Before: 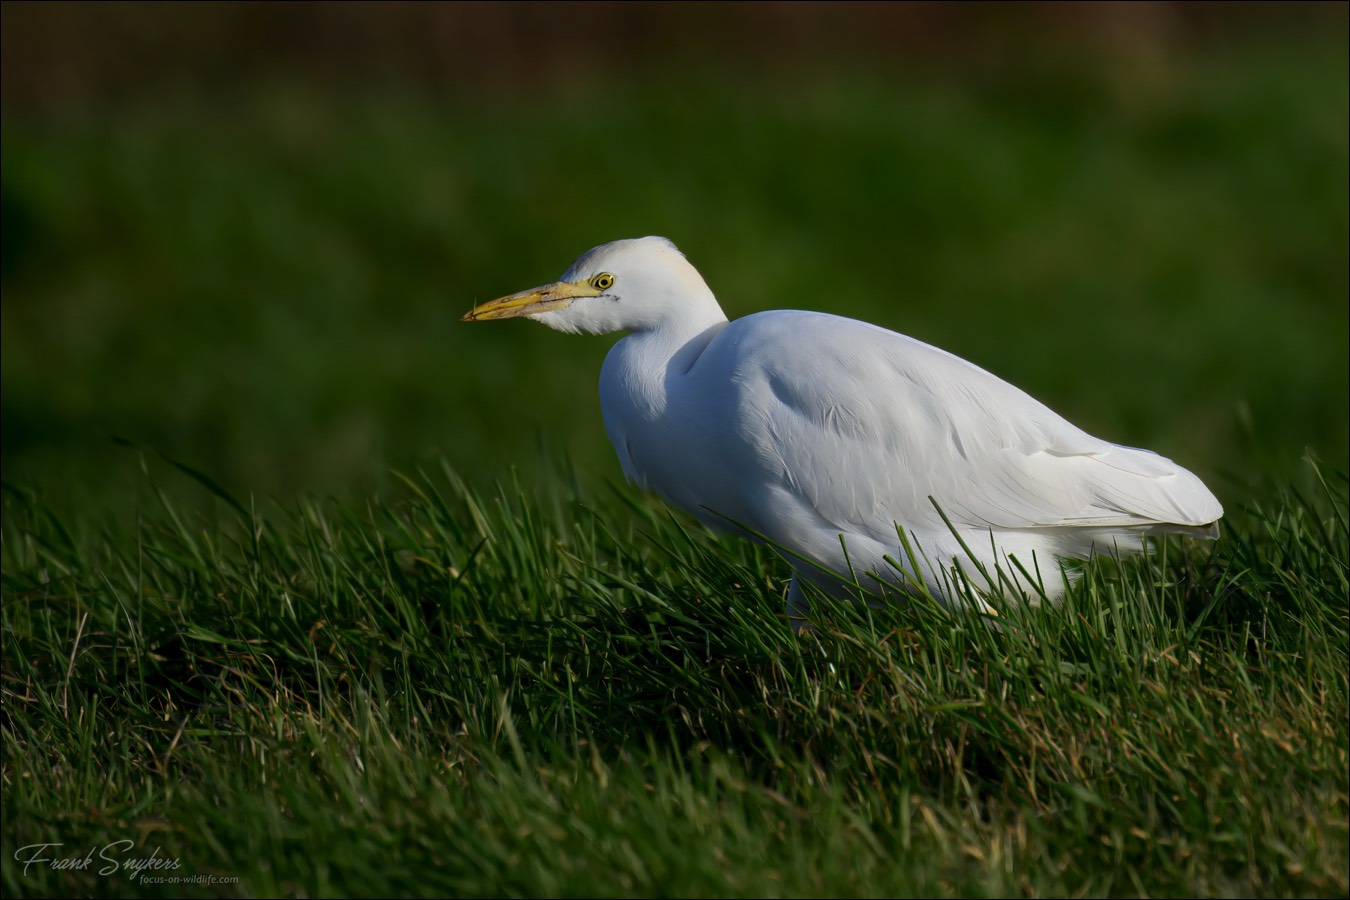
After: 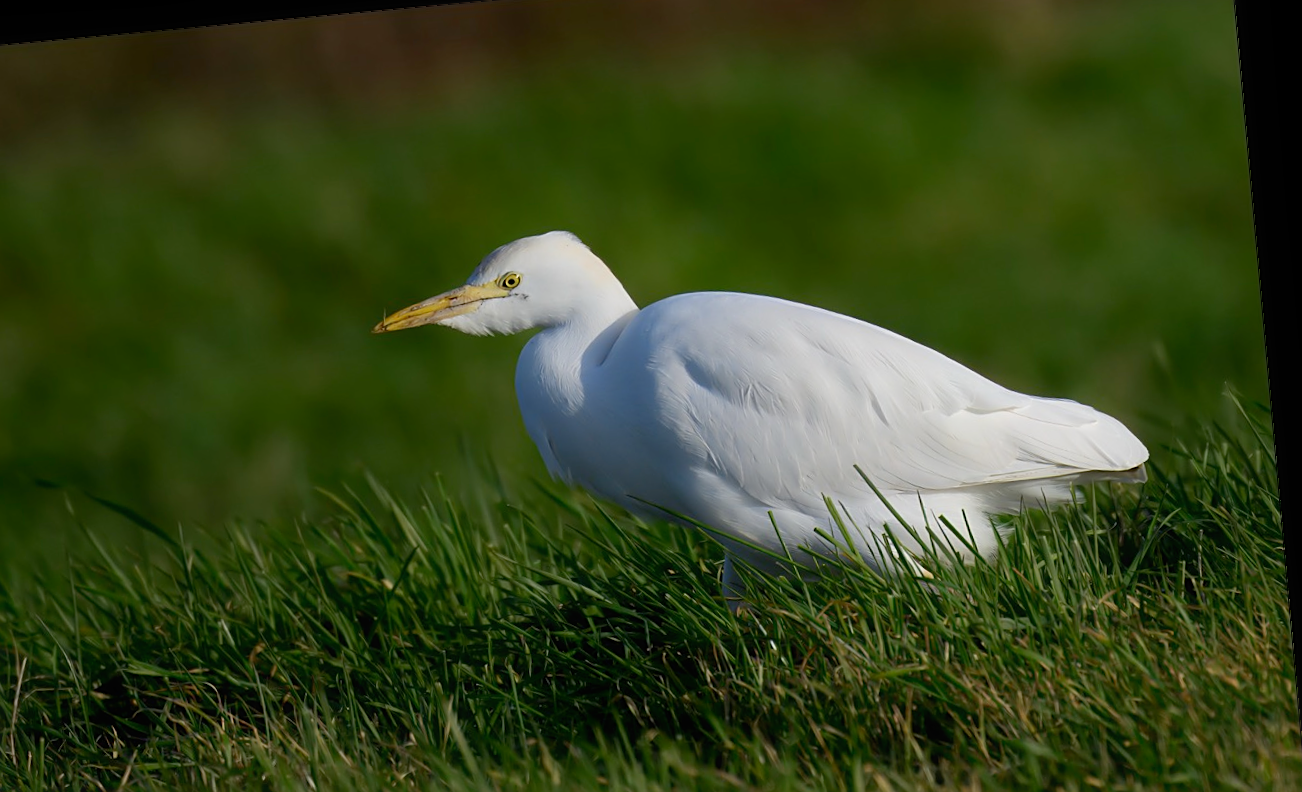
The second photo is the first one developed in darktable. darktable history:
rotate and perspective: rotation -5.2°, automatic cropping off
crop: left 8.155%, top 6.611%, bottom 15.385%
contrast equalizer: octaves 7, y [[0.502, 0.505, 0.512, 0.529, 0.564, 0.588], [0.5 ×6], [0.502, 0.505, 0.512, 0.529, 0.564, 0.588], [0, 0.001, 0.001, 0.004, 0.008, 0.011], [0, 0.001, 0.001, 0.004, 0.008, 0.011]], mix -1
sharpen: on, module defaults
